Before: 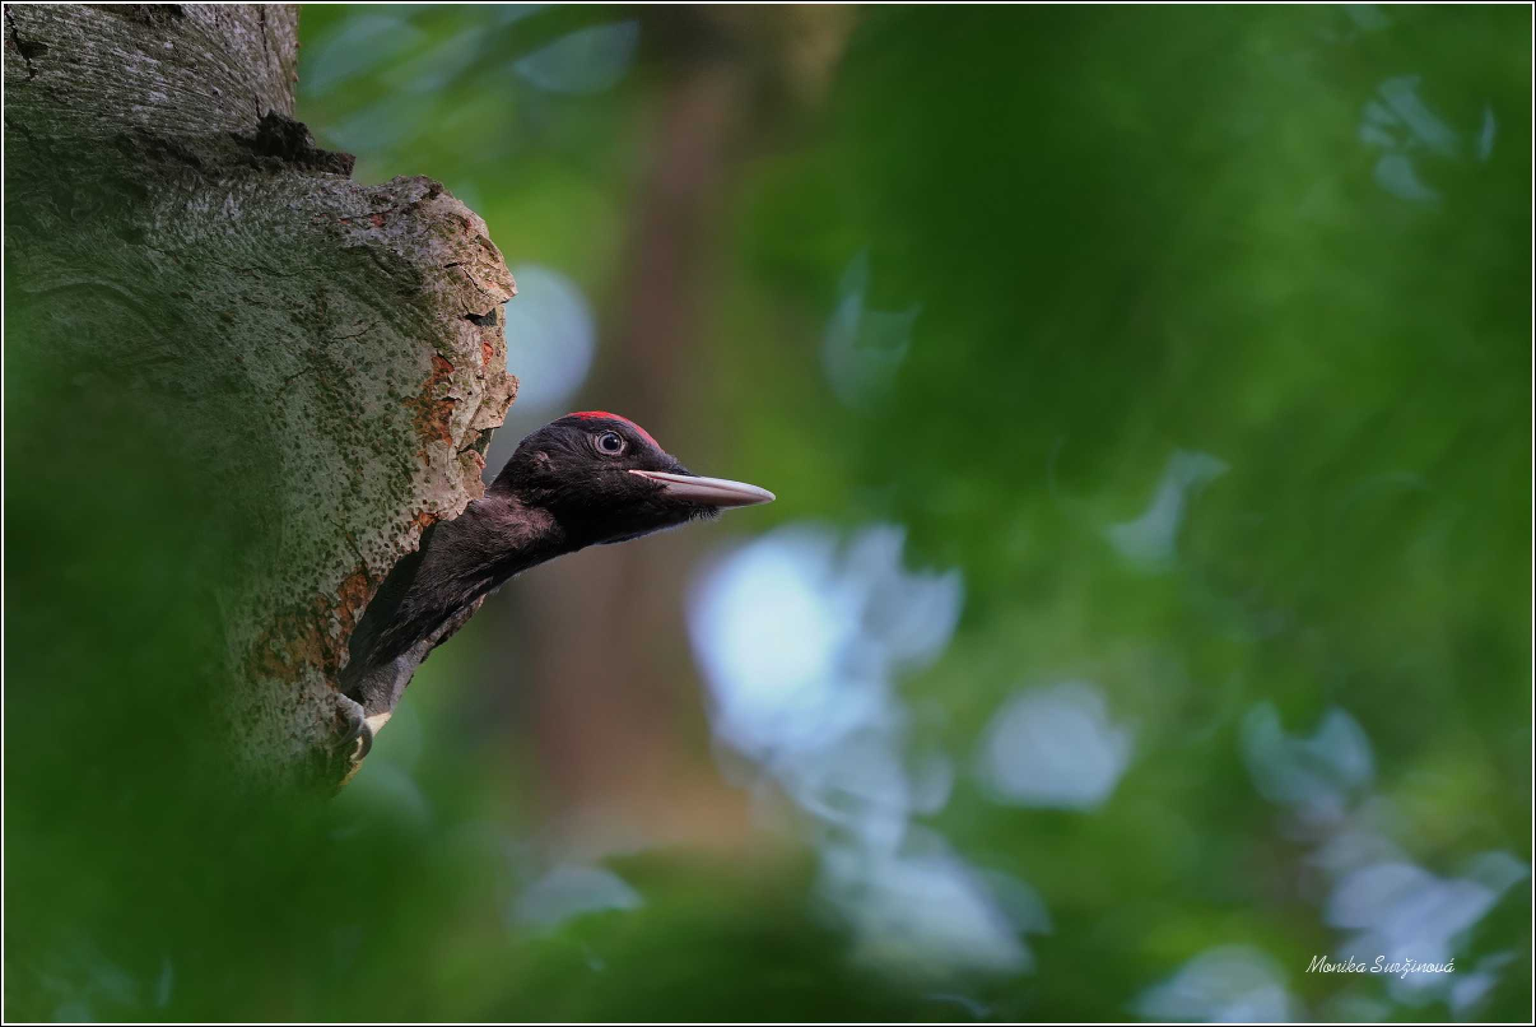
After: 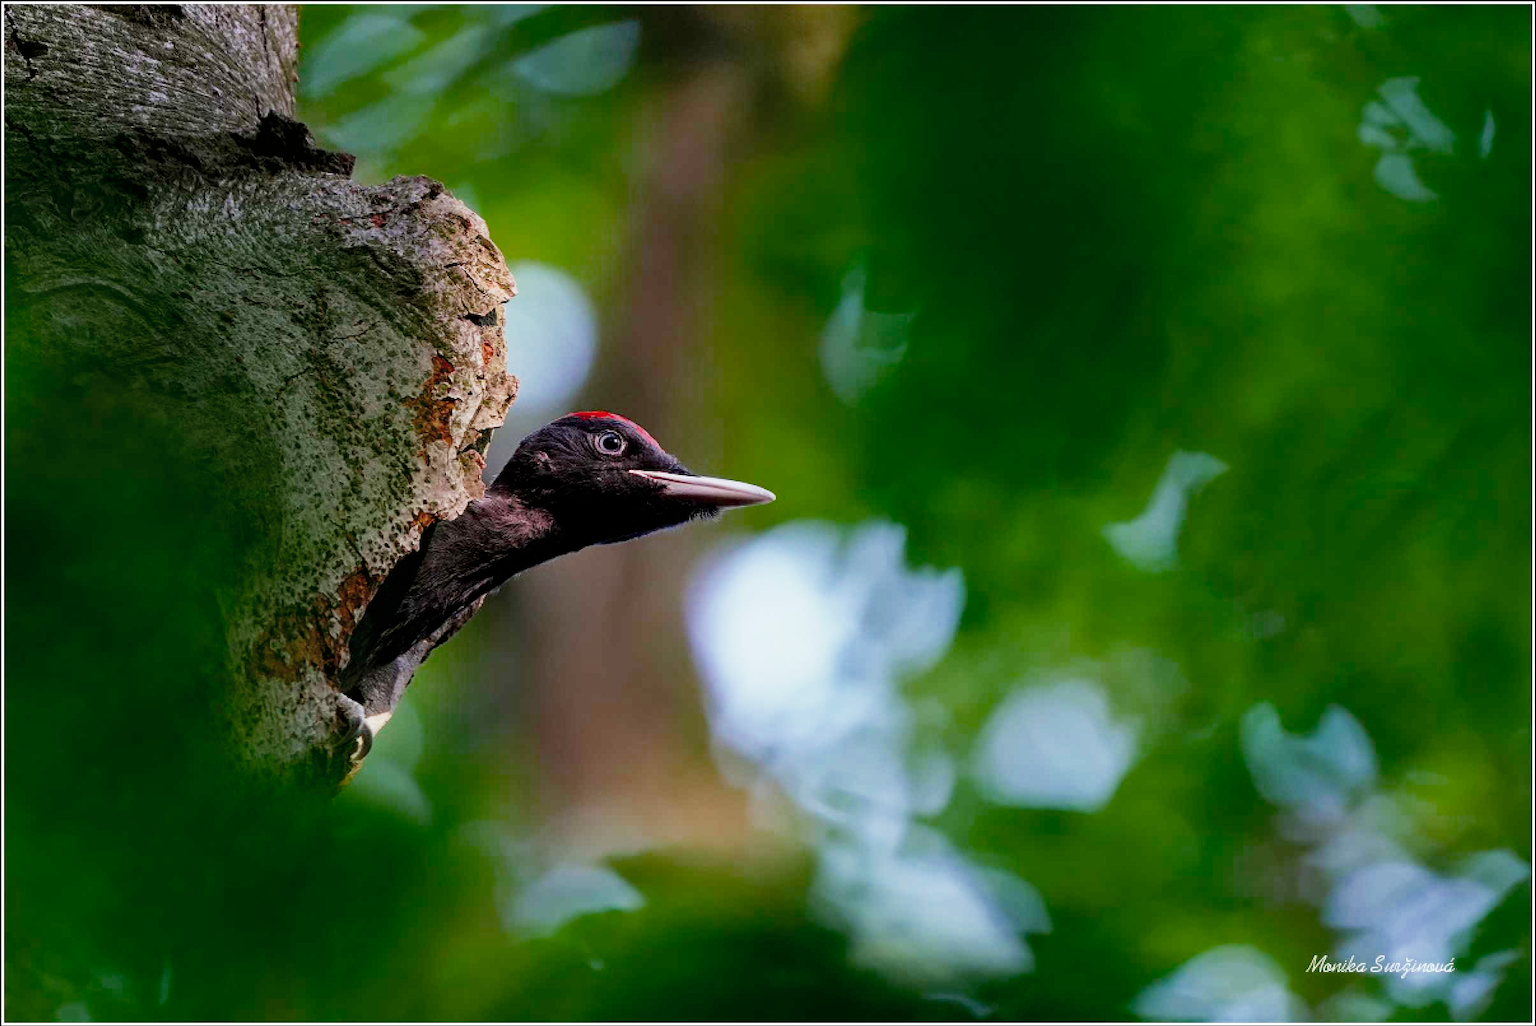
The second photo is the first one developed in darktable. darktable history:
tone curve: curves: ch0 [(0, 0) (0.082, 0.02) (0.129, 0.078) (0.275, 0.301) (0.67, 0.809) (1, 1)], preserve colors none
color correction: highlights b* -0.04, saturation 0.788
color balance rgb: perceptual saturation grading › global saturation 19.72%, global vibrance 15.943%, saturation formula JzAzBz (2021)
exposure: black level correction 0.002, compensate highlight preservation false
color zones: curves: ch1 [(0, 0.469) (0.01, 0.469) (0.12, 0.446) (0.248, 0.469) (0.5, 0.5) (0.748, 0.5) (0.99, 0.469) (1, 0.469)]
